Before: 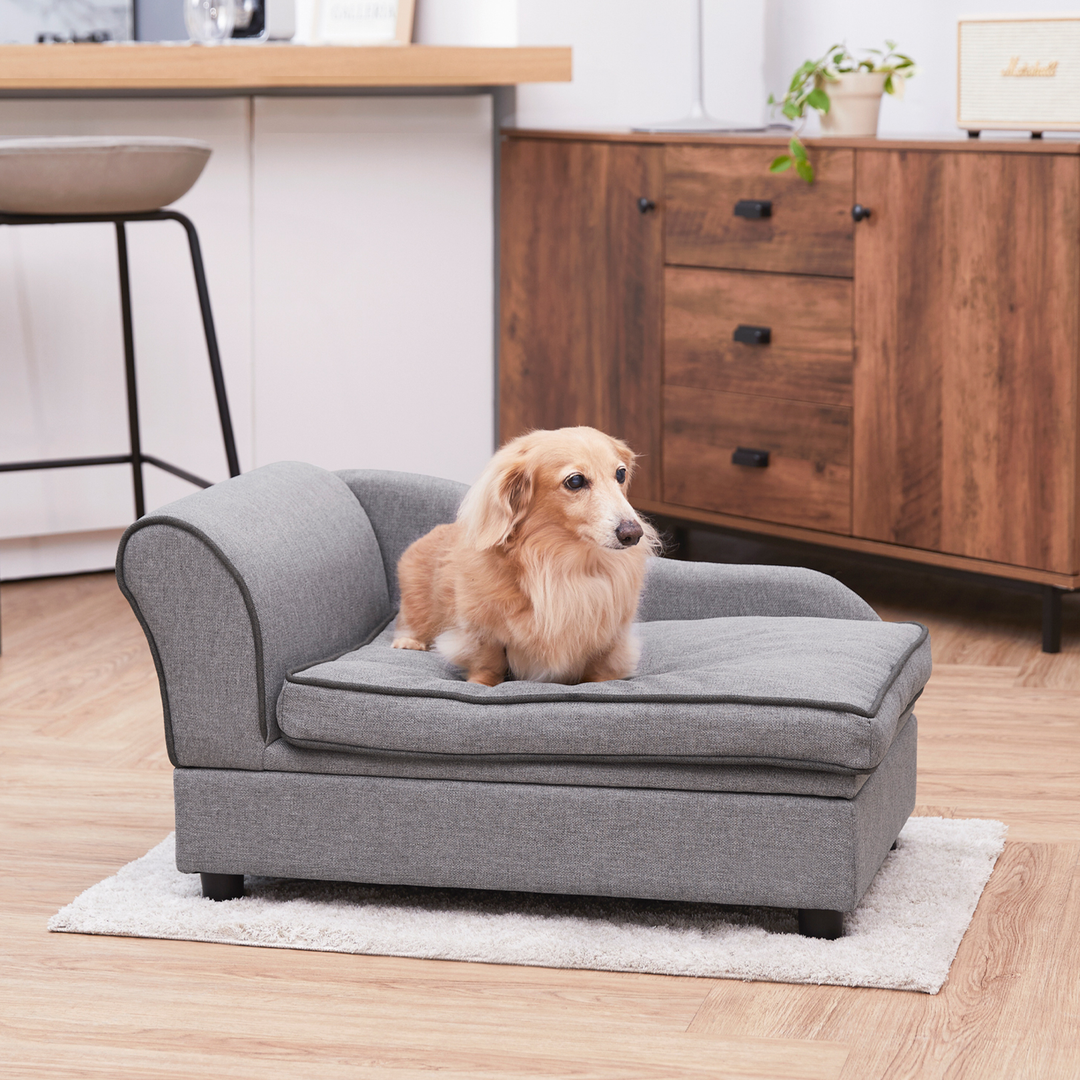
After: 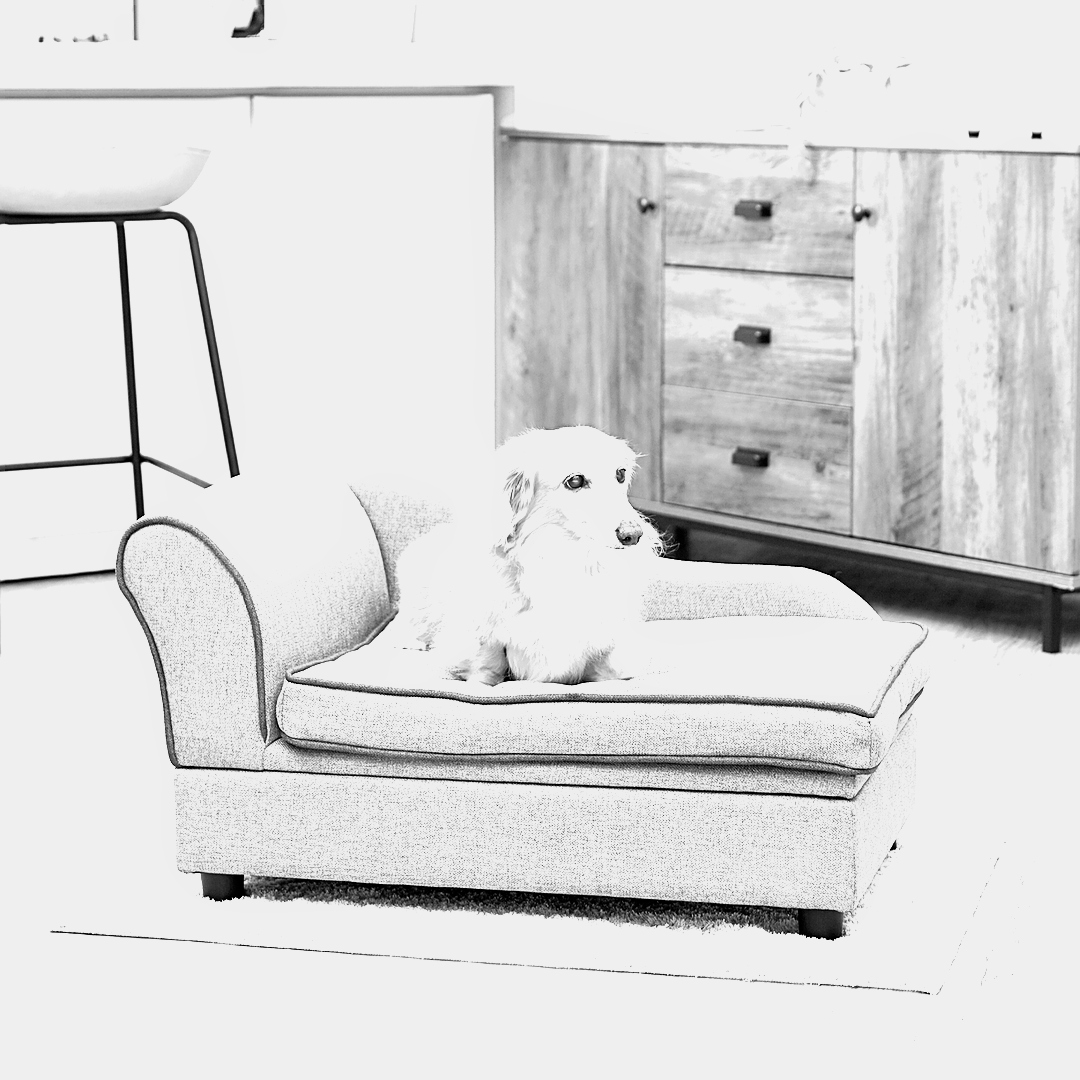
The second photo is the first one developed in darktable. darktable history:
filmic rgb: white relative exposure 2.34 EV, hardness 6.59
monochrome: a -71.75, b 75.82
exposure: black level correction 0.005, exposure 2.084 EV, compensate highlight preservation false
sharpen: on, module defaults
tone equalizer: on, module defaults
